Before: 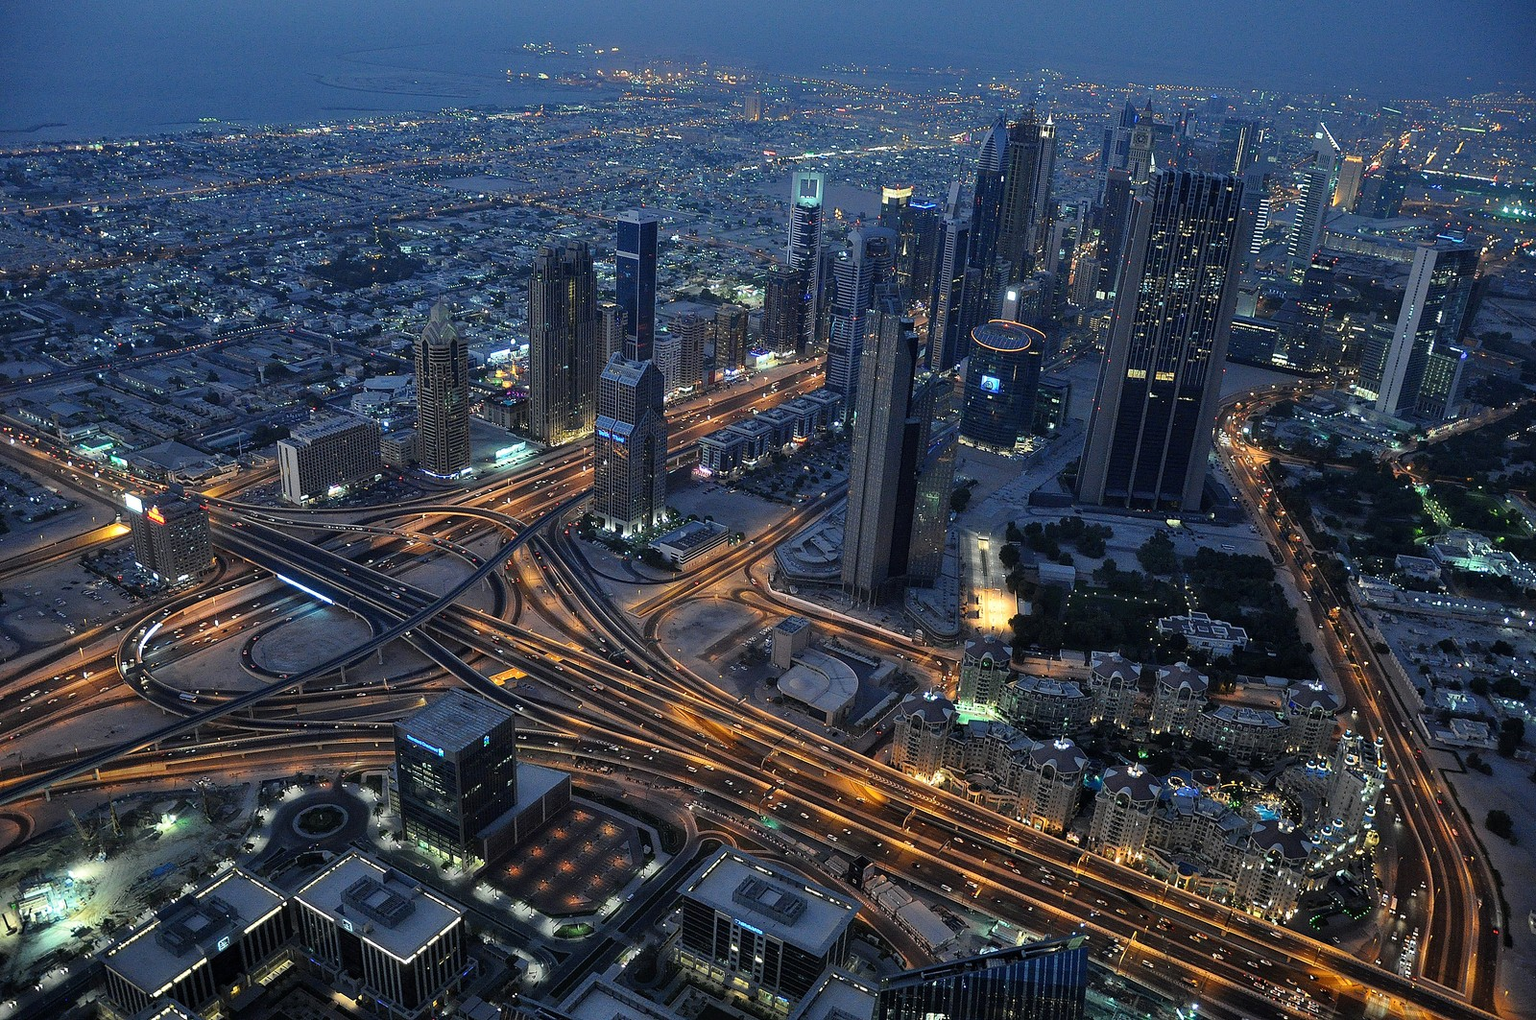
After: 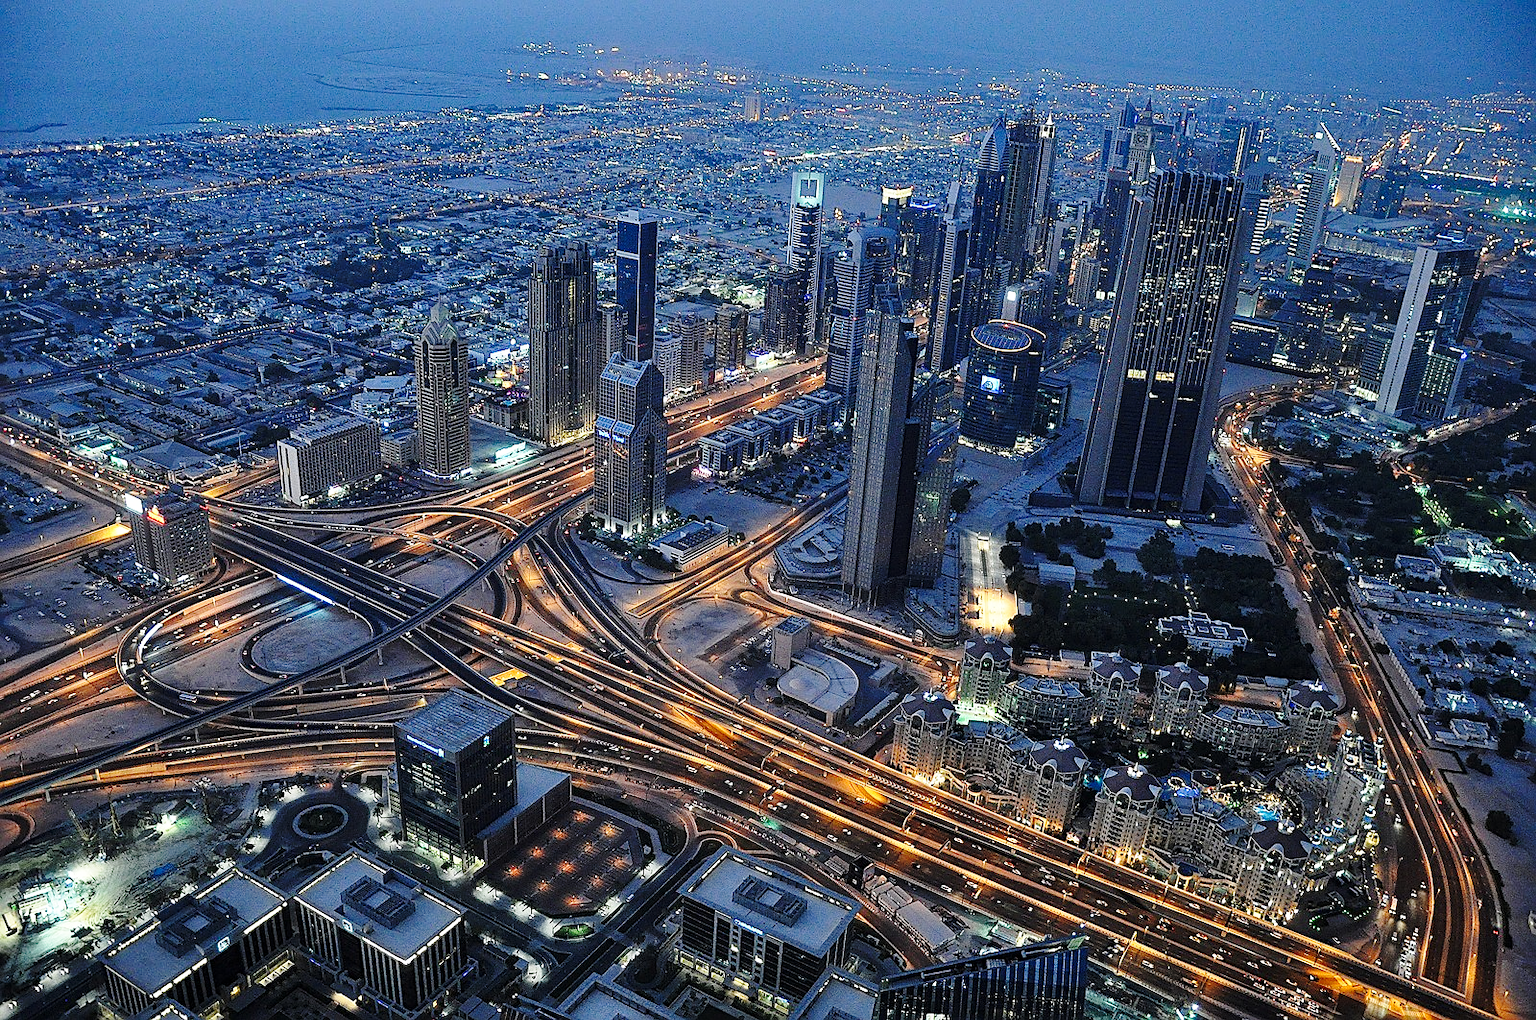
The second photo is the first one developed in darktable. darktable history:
shadows and highlights: shadows 25.55, highlights -26.35
sharpen: on, module defaults
base curve: curves: ch0 [(0, 0) (0.028, 0.03) (0.121, 0.232) (0.46, 0.748) (0.859, 0.968) (1, 1)], preserve colors none
